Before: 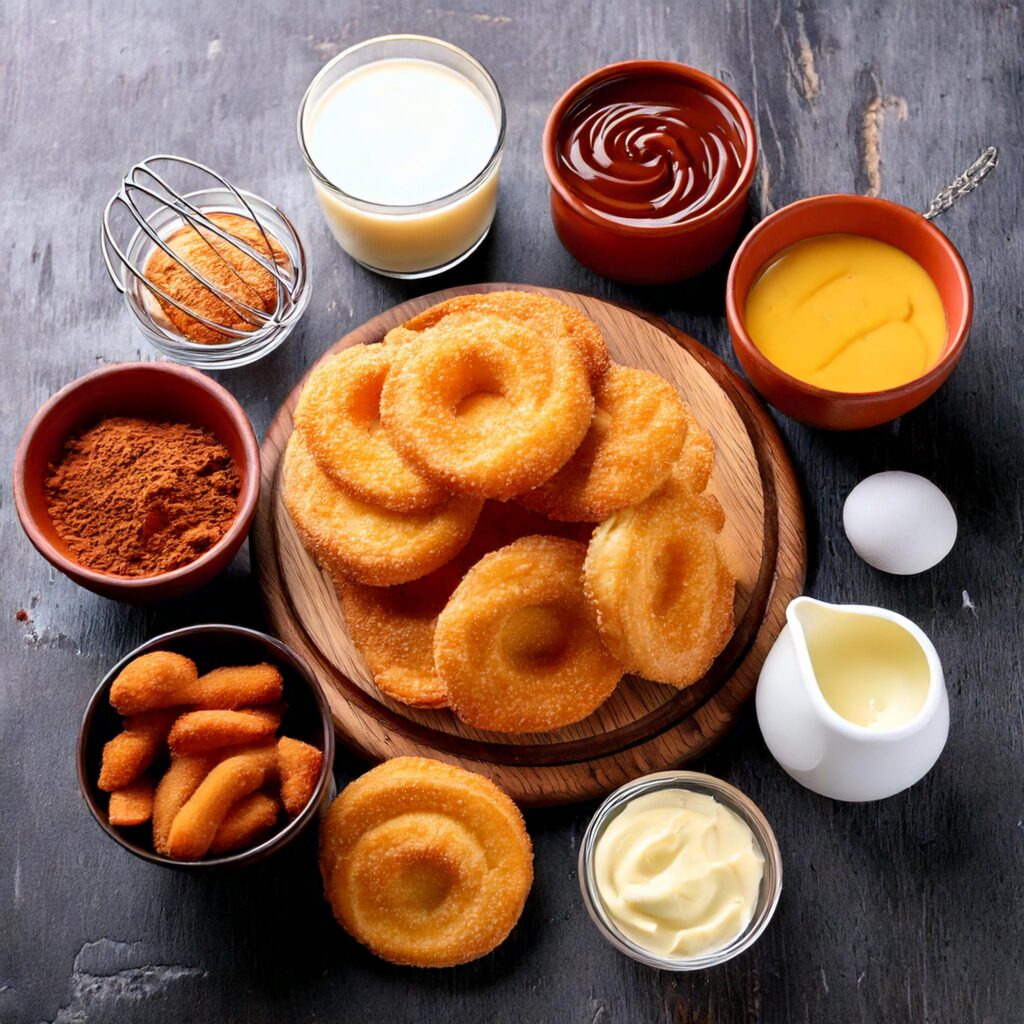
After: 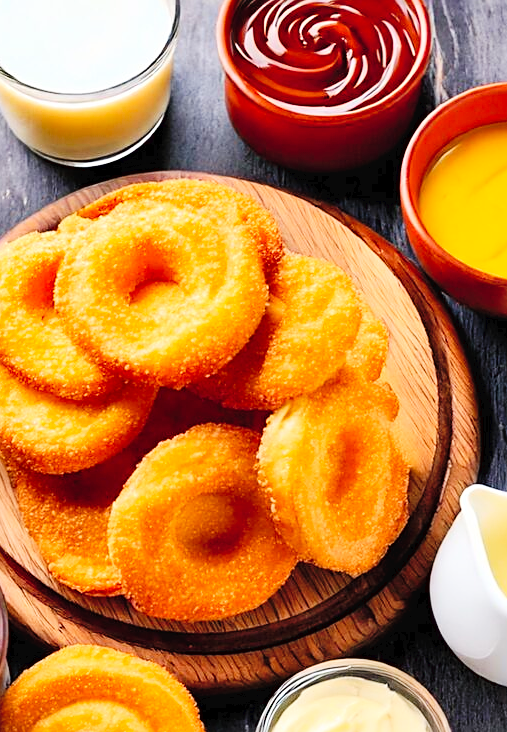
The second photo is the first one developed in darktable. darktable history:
crop: left 31.926%, top 10.947%, right 18.481%, bottom 17.493%
contrast brightness saturation: contrast 0.096, brightness 0.305, saturation 0.142
tone curve: curves: ch0 [(0, 0) (0.003, 0.02) (0.011, 0.021) (0.025, 0.022) (0.044, 0.023) (0.069, 0.026) (0.1, 0.04) (0.136, 0.06) (0.177, 0.092) (0.224, 0.127) (0.277, 0.176) (0.335, 0.258) (0.399, 0.349) (0.468, 0.444) (0.543, 0.546) (0.623, 0.649) (0.709, 0.754) (0.801, 0.842) (0.898, 0.922) (1, 1)], preserve colors none
shadows and highlights: low approximation 0.01, soften with gaussian
sharpen: on, module defaults
